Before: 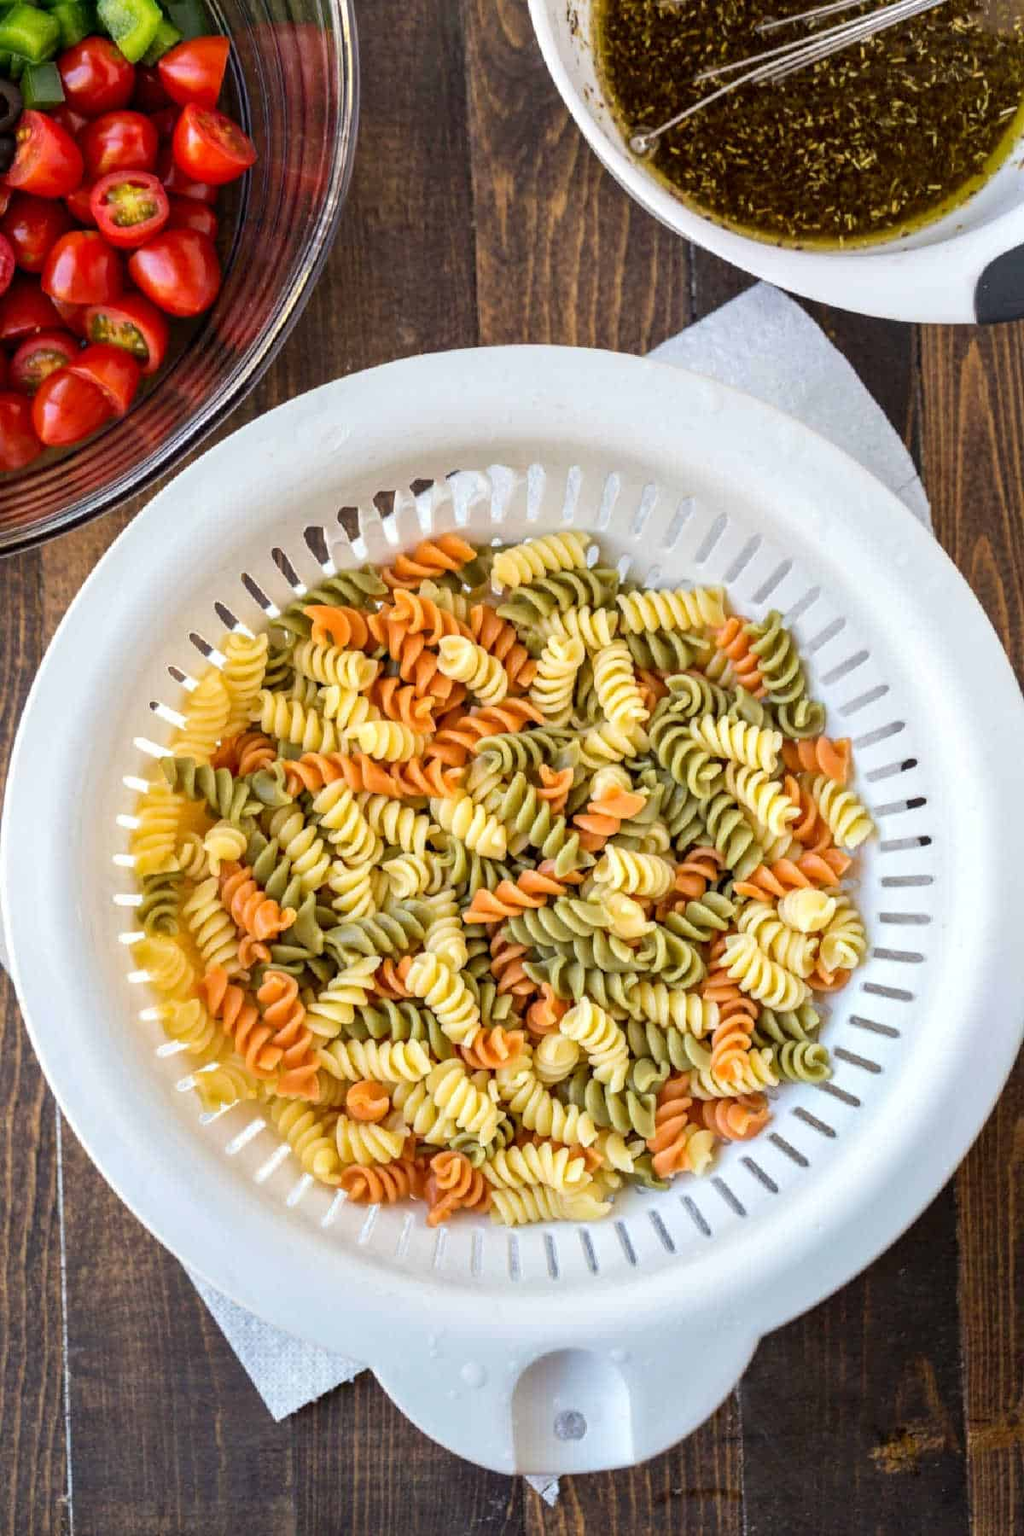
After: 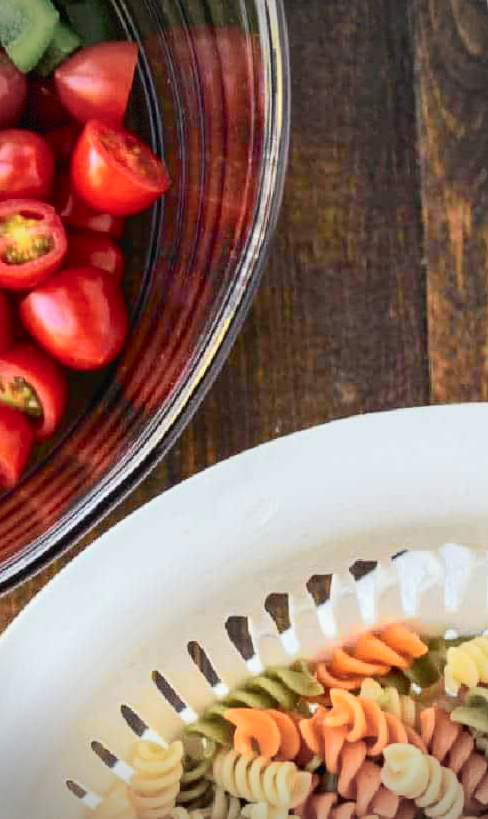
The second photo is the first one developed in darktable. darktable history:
crop and rotate: left 10.947%, top 0.077%, right 48.313%, bottom 54.37%
vignetting: fall-off start 75.32%, width/height ratio 1.084, dithering 8-bit output
tone curve: curves: ch0 [(0, 0.013) (0.104, 0.103) (0.258, 0.267) (0.448, 0.489) (0.709, 0.794) (0.895, 0.915) (0.994, 0.971)]; ch1 [(0, 0) (0.335, 0.298) (0.446, 0.416) (0.488, 0.488) (0.515, 0.504) (0.581, 0.615) (0.635, 0.661) (1, 1)]; ch2 [(0, 0) (0.314, 0.306) (0.436, 0.447) (0.502, 0.5) (0.538, 0.541) (0.568, 0.603) (0.641, 0.635) (0.717, 0.701) (1, 1)], color space Lab, independent channels, preserve colors none
